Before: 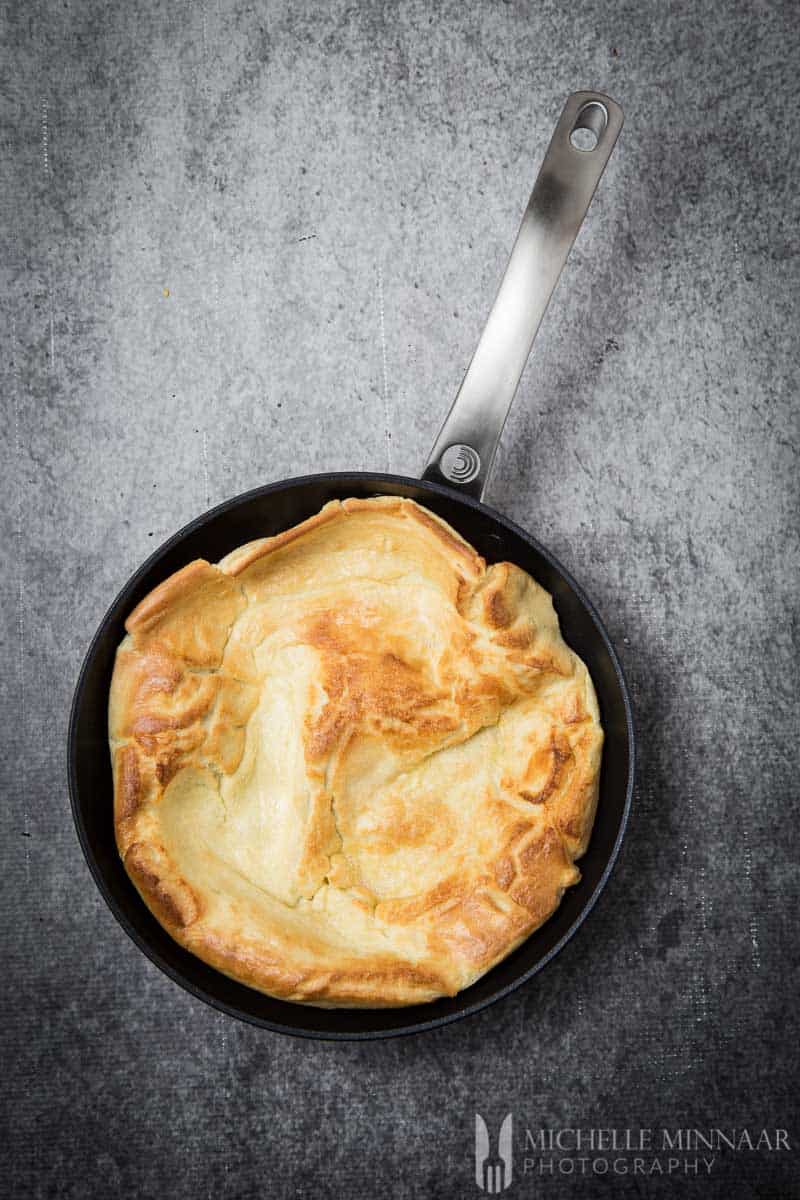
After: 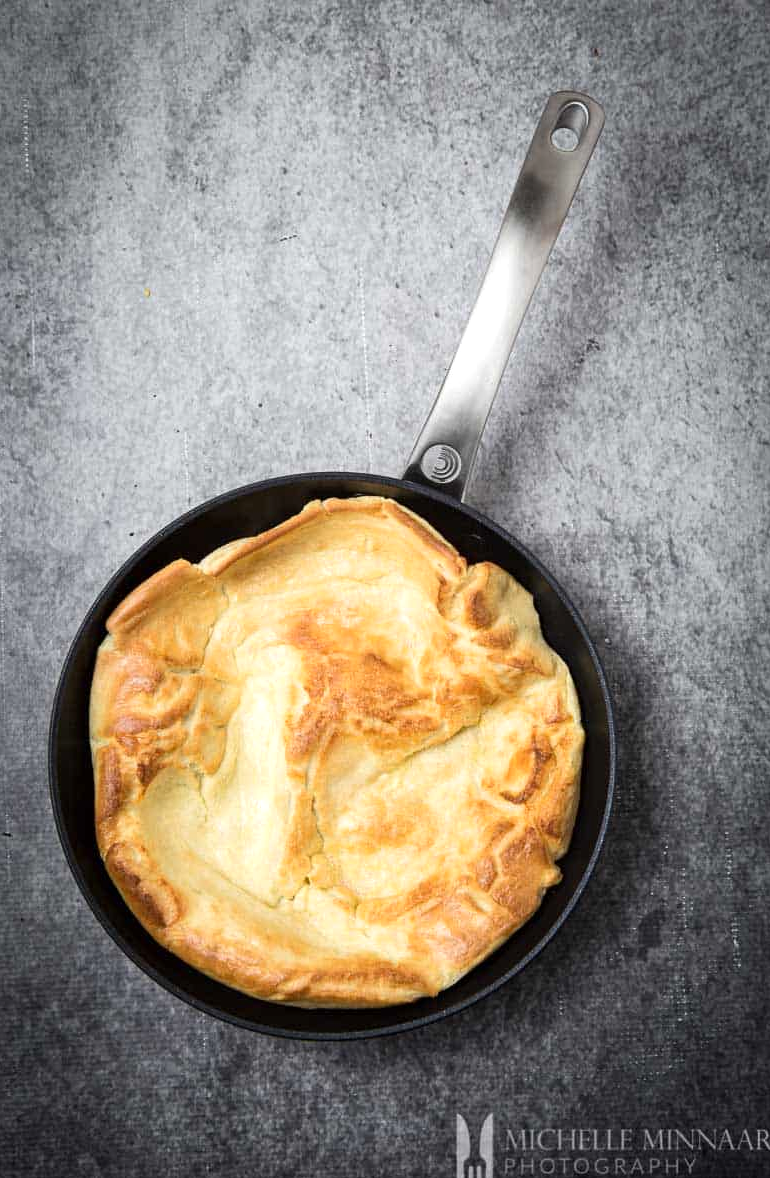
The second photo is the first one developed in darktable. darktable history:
crop and rotate: left 2.594%, right 1.131%, bottom 1.805%
exposure: exposure 0.292 EV, compensate exposure bias true, compensate highlight preservation false
